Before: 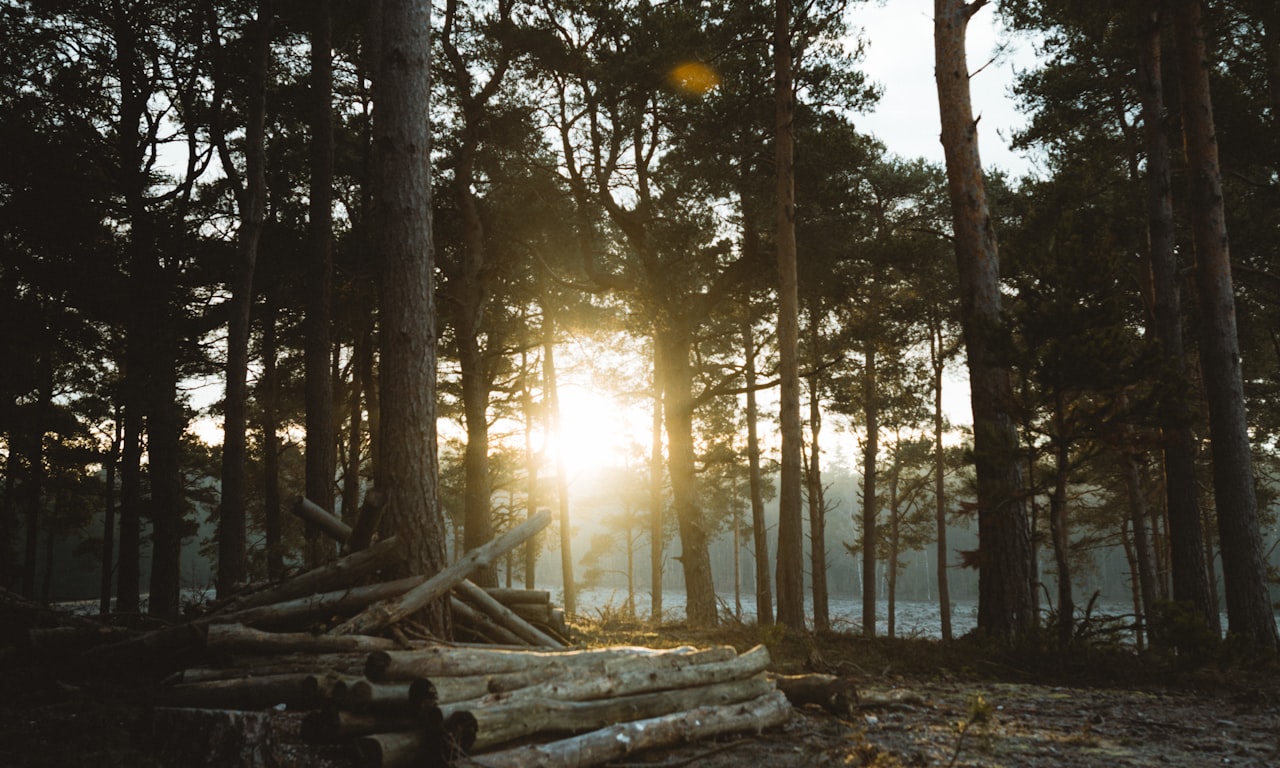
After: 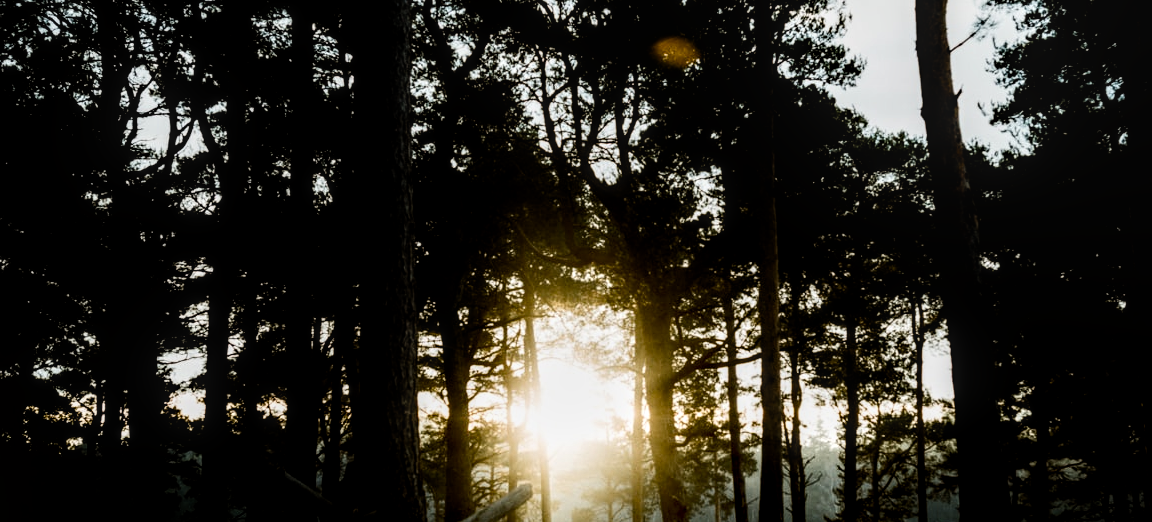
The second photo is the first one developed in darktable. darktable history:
filmic rgb: black relative exposure -3.92 EV, white relative exposure 3.14 EV, hardness 2.87
crop: left 1.509%, top 3.452%, right 7.696%, bottom 28.452%
exposure: exposure -1.468 EV, compensate highlight preservation false
color balance rgb: linear chroma grading › shadows 32%, linear chroma grading › global chroma -2%, linear chroma grading › mid-tones 4%, perceptual saturation grading › global saturation -2%, perceptual saturation grading › highlights -8%, perceptual saturation grading › mid-tones 8%, perceptual saturation grading › shadows 4%, perceptual brilliance grading › highlights 8%, perceptual brilliance grading › mid-tones 4%, perceptual brilliance grading › shadows 2%, global vibrance 16%, saturation formula JzAzBz (2021)
contrast brightness saturation: contrast 0.39, brightness 0.1
local contrast: detail 154%
levels: levels [0, 0.435, 0.917]
